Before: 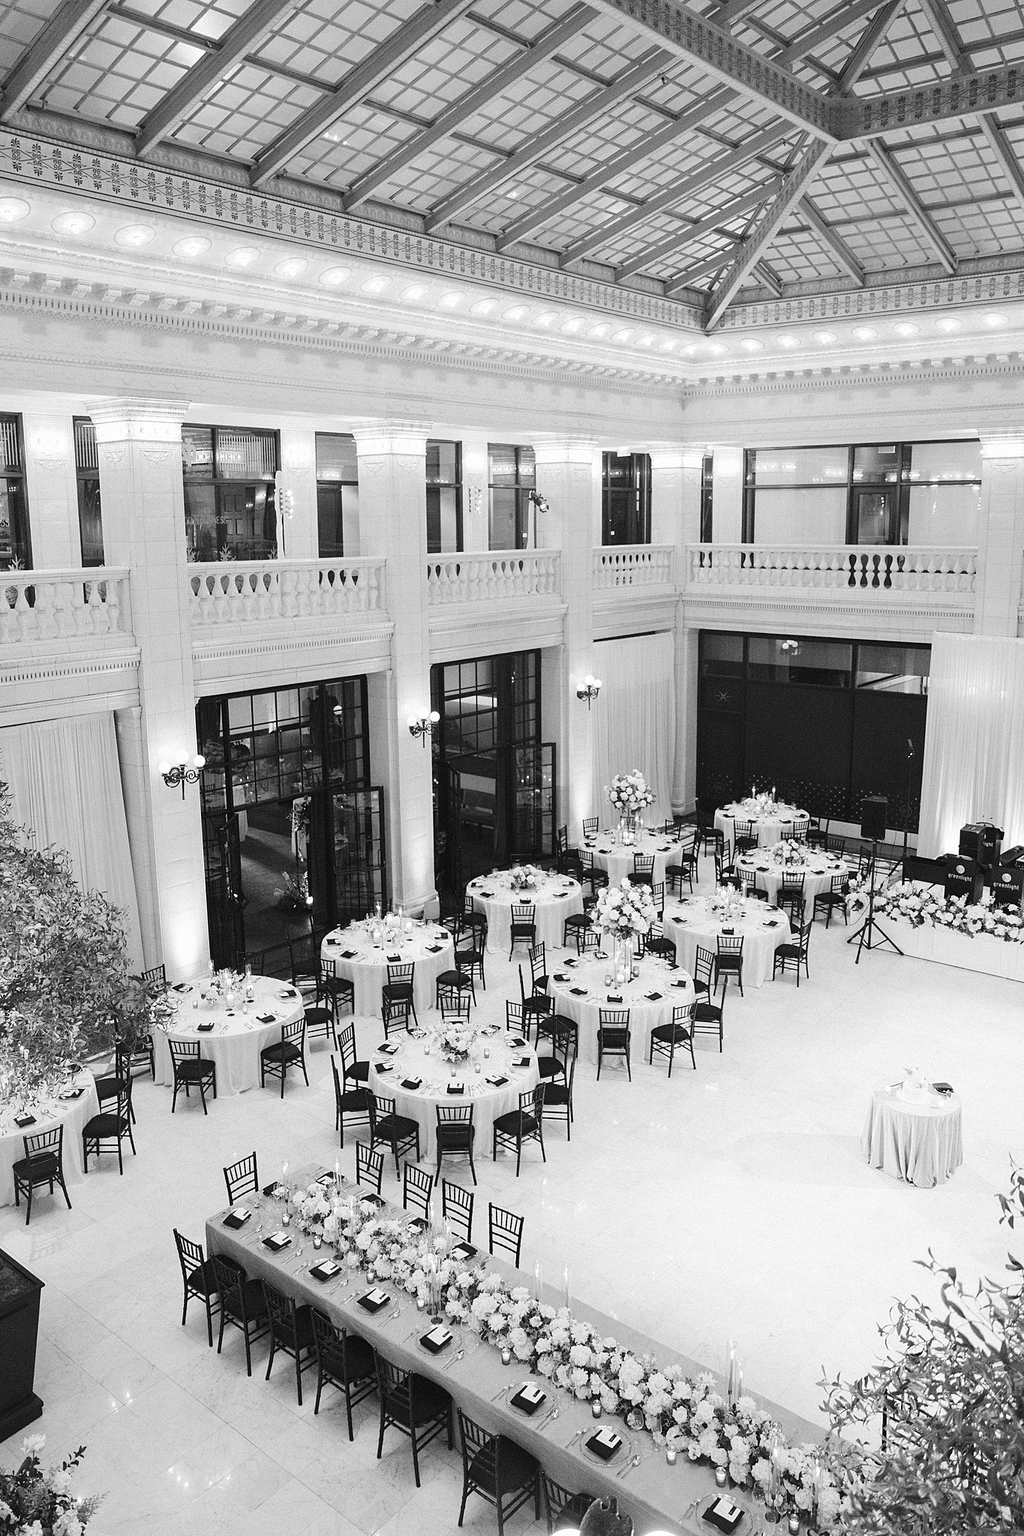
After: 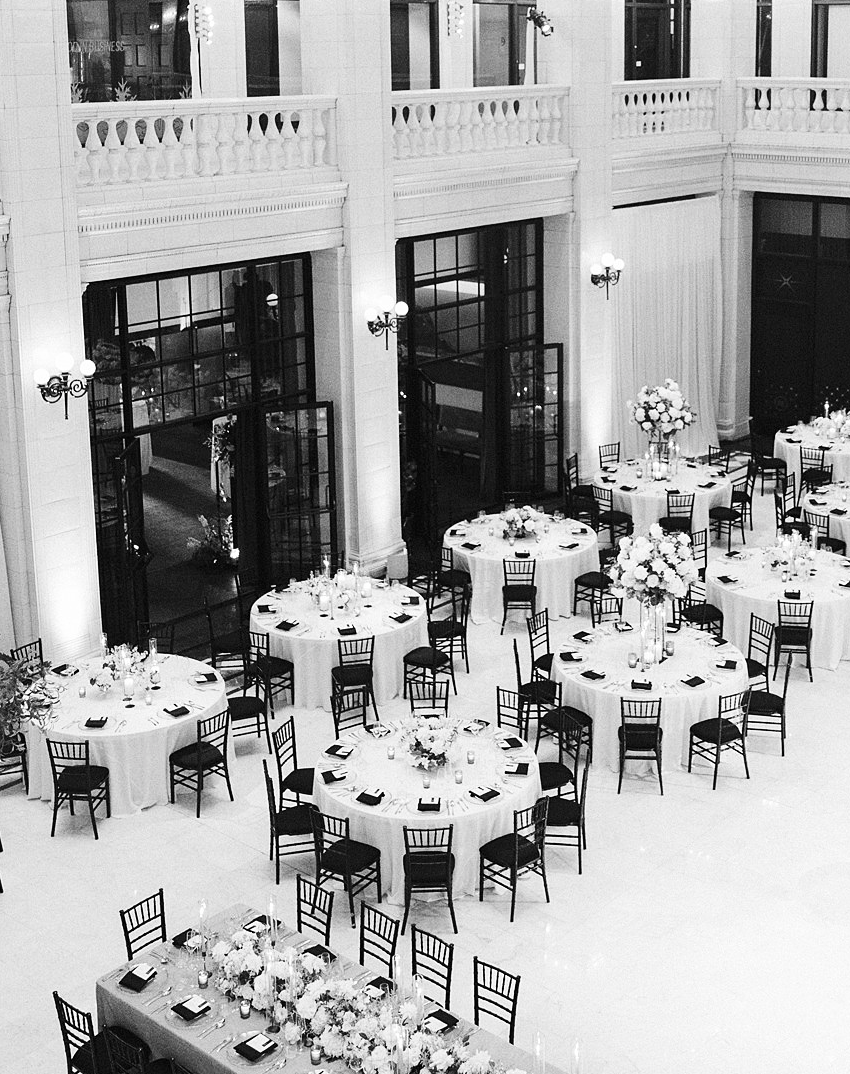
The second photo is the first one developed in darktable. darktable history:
crop: left 13.063%, top 31.629%, right 24.634%, bottom 15.914%
contrast brightness saturation: contrast 0.182, saturation 0.306
